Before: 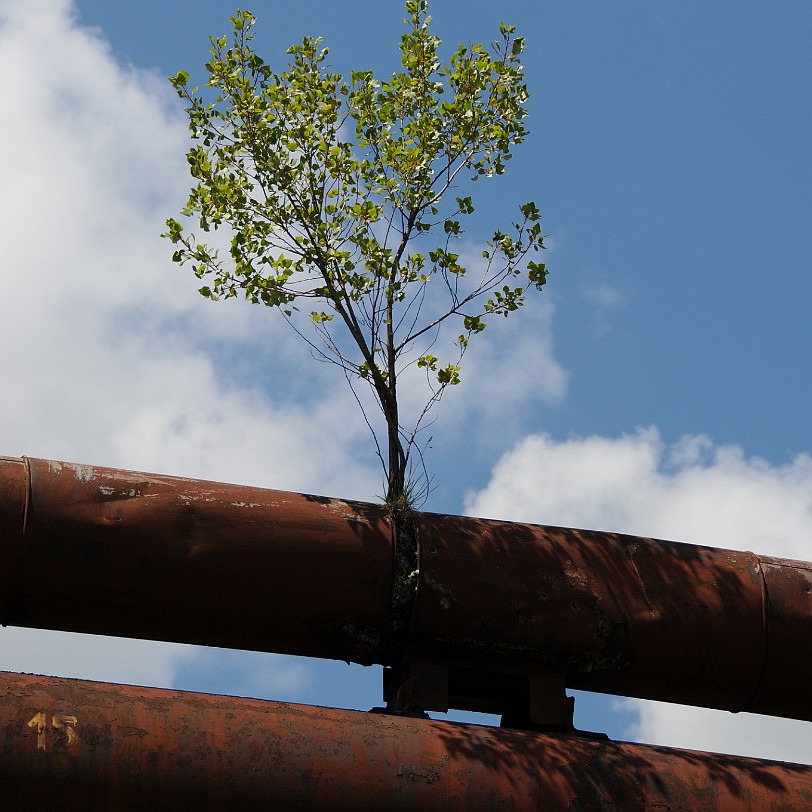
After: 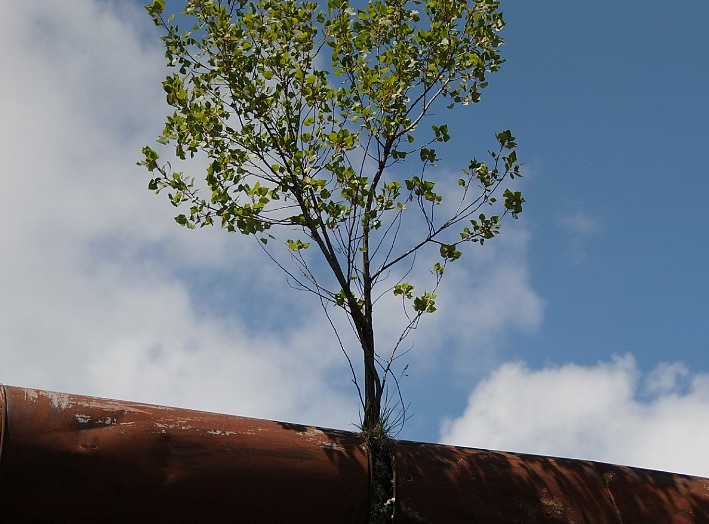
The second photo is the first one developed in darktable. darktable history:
crop: left 3.015%, top 8.969%, right 9.647%, bottom 26.457%
graduated density: on, module defaults
